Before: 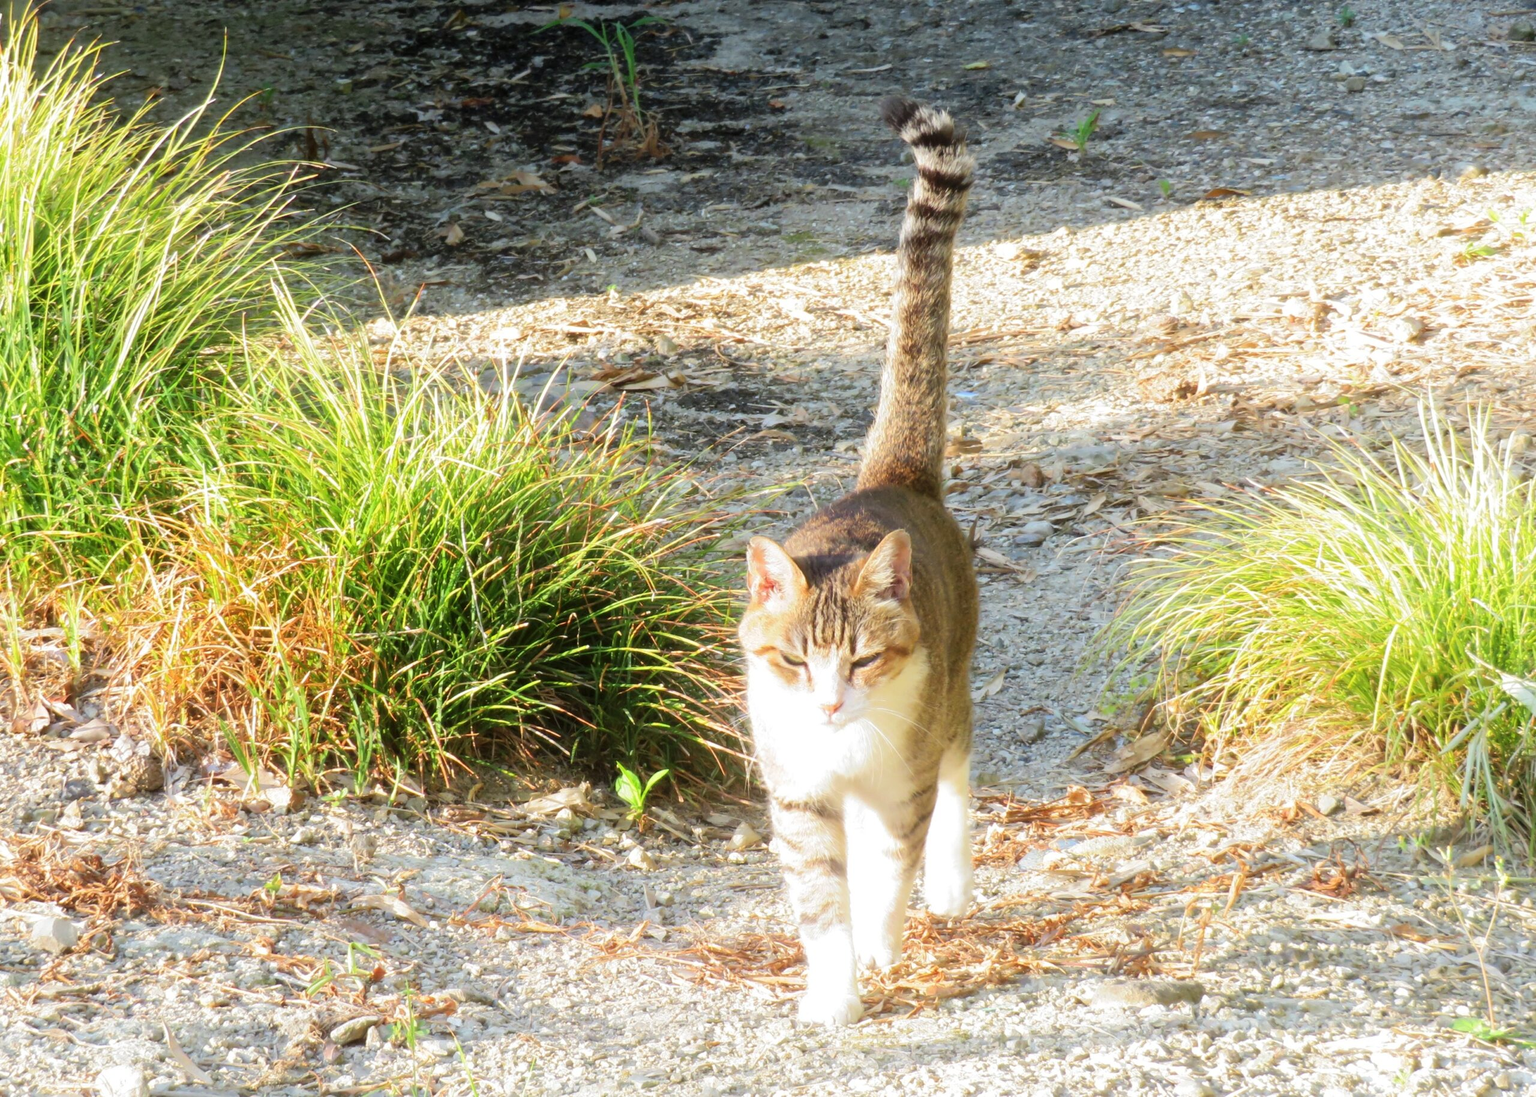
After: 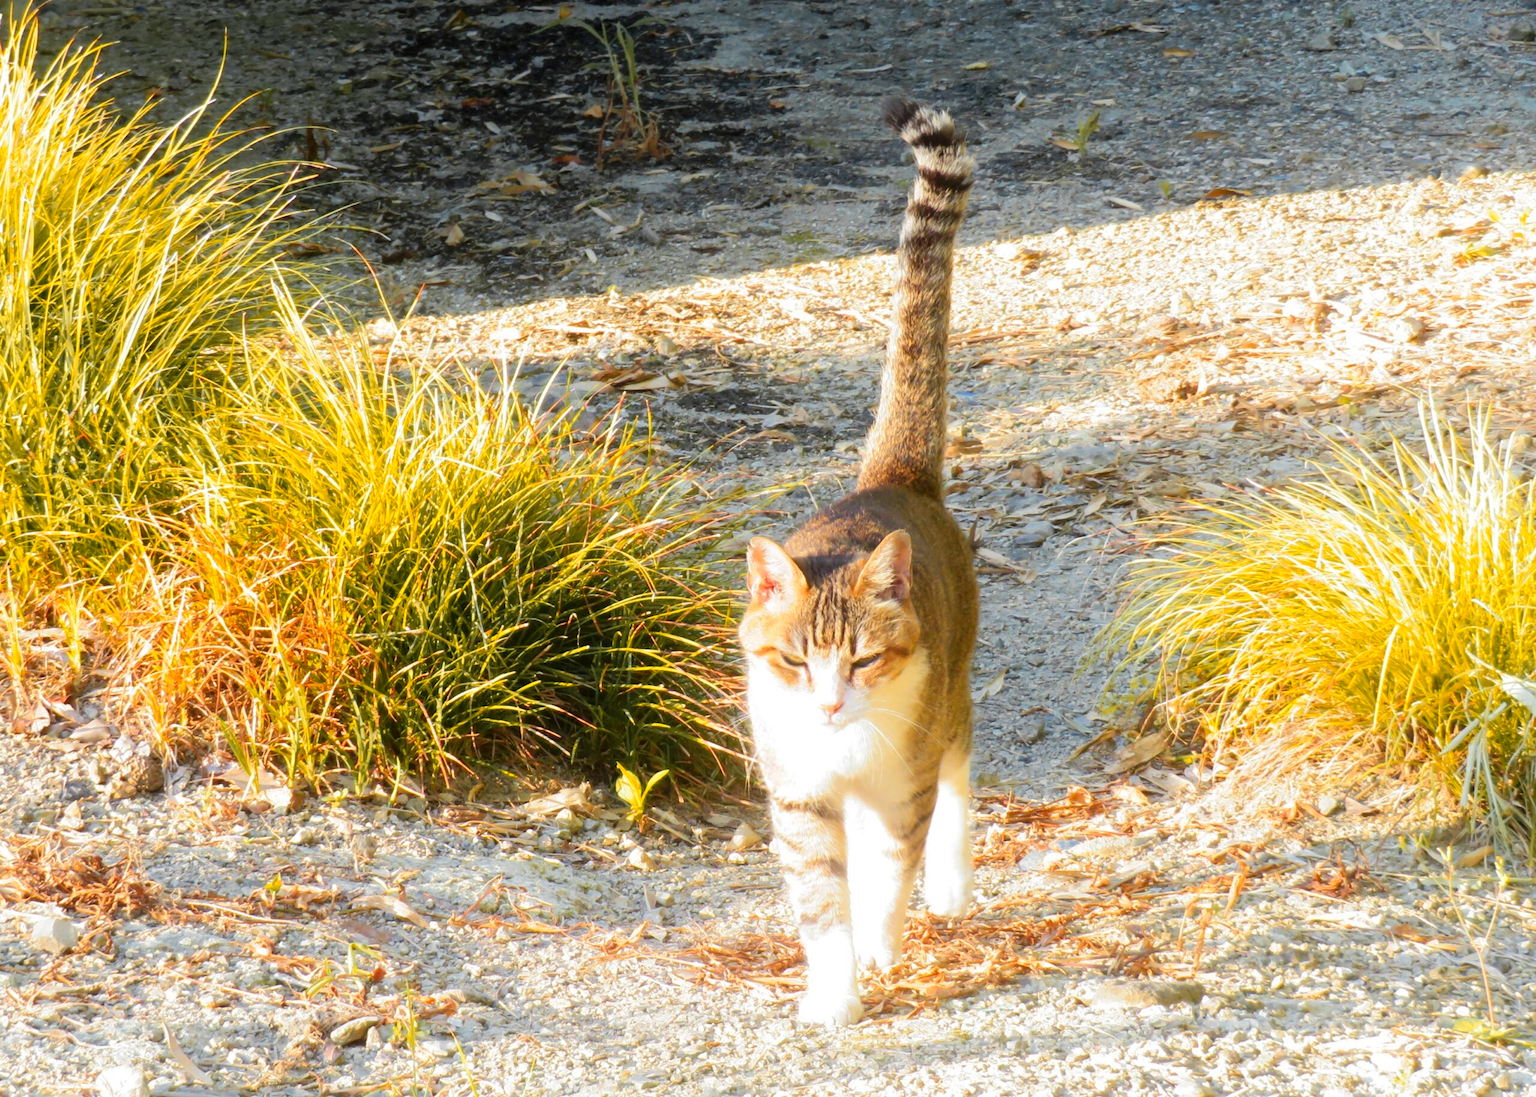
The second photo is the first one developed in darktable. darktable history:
color zones: curves: ch0 [(0, 0.499) (0.143, 0.5) (0.286, 0.5) (0.429, 0.476) (0.571, 0.284) (0.714, 0.243) (0.857, 0.449) (1, 0.499)]; ch1 [(0, 0.532) (0.143, 0.645) (0.286, 0.696) (0.429, 0.211) (0.571, 0.504) (0.714, 0.493) (0.857, 0.495) (1, 0.532)]; ch2 [(0, 0.5) (0.143, 0.5) (0.286, 0.427) (0.429, 0.324) (0.571, 0.5) (0.714, 0.5) (0.857, 0.5) (1, 0.5)]
tone equalizer: on, module defaults
